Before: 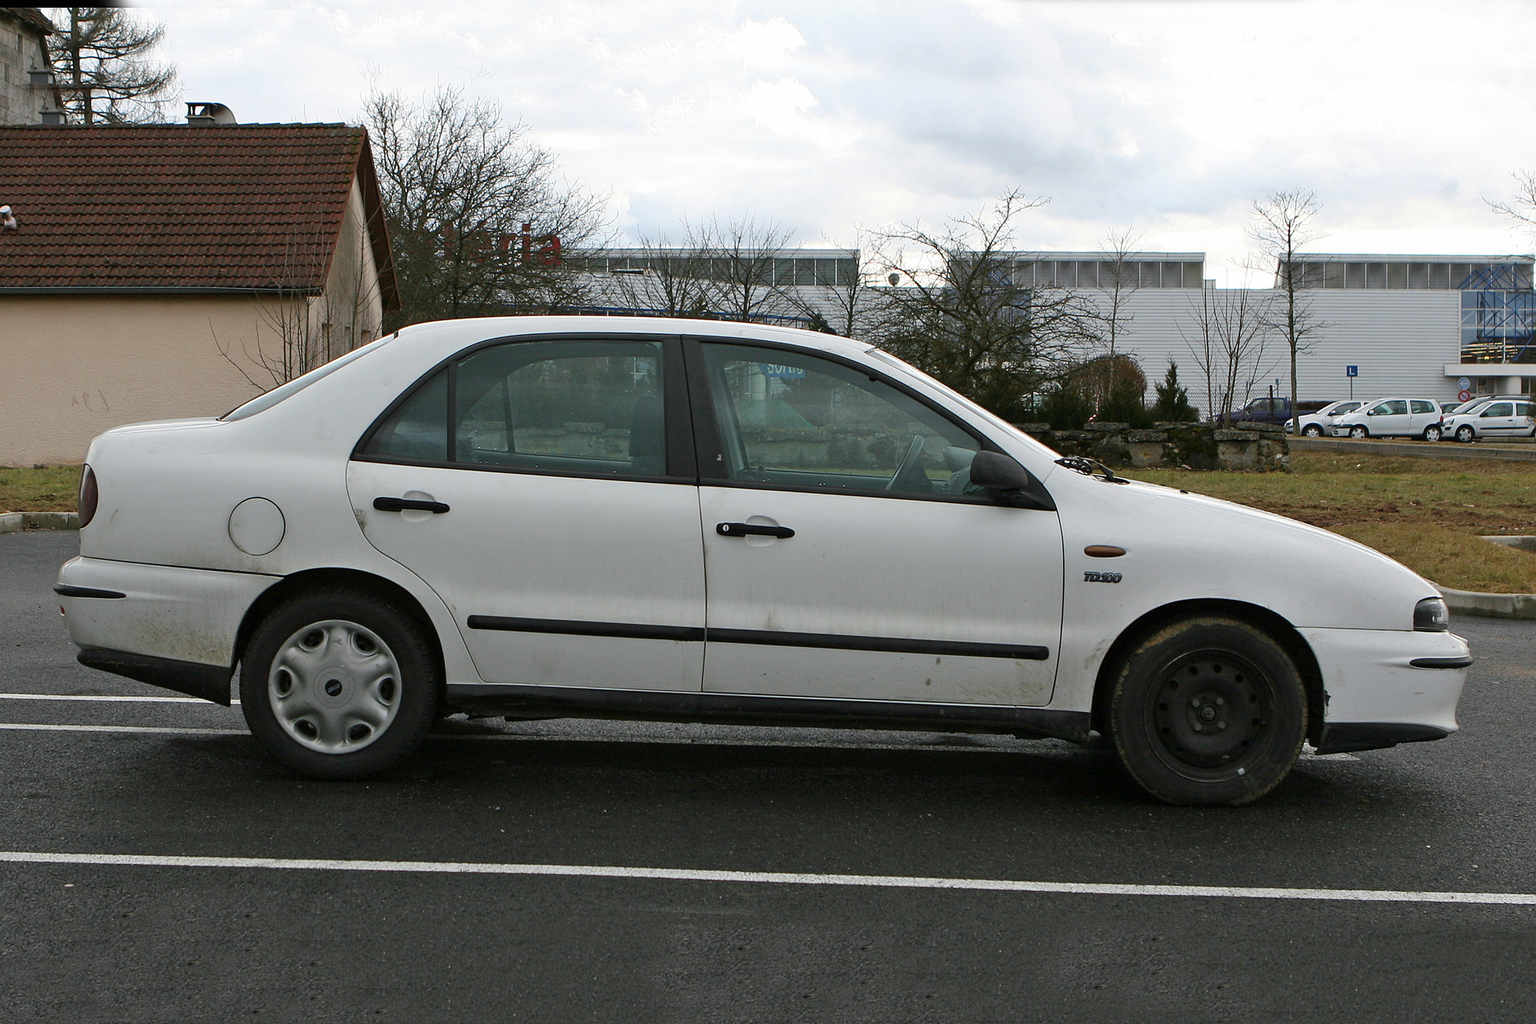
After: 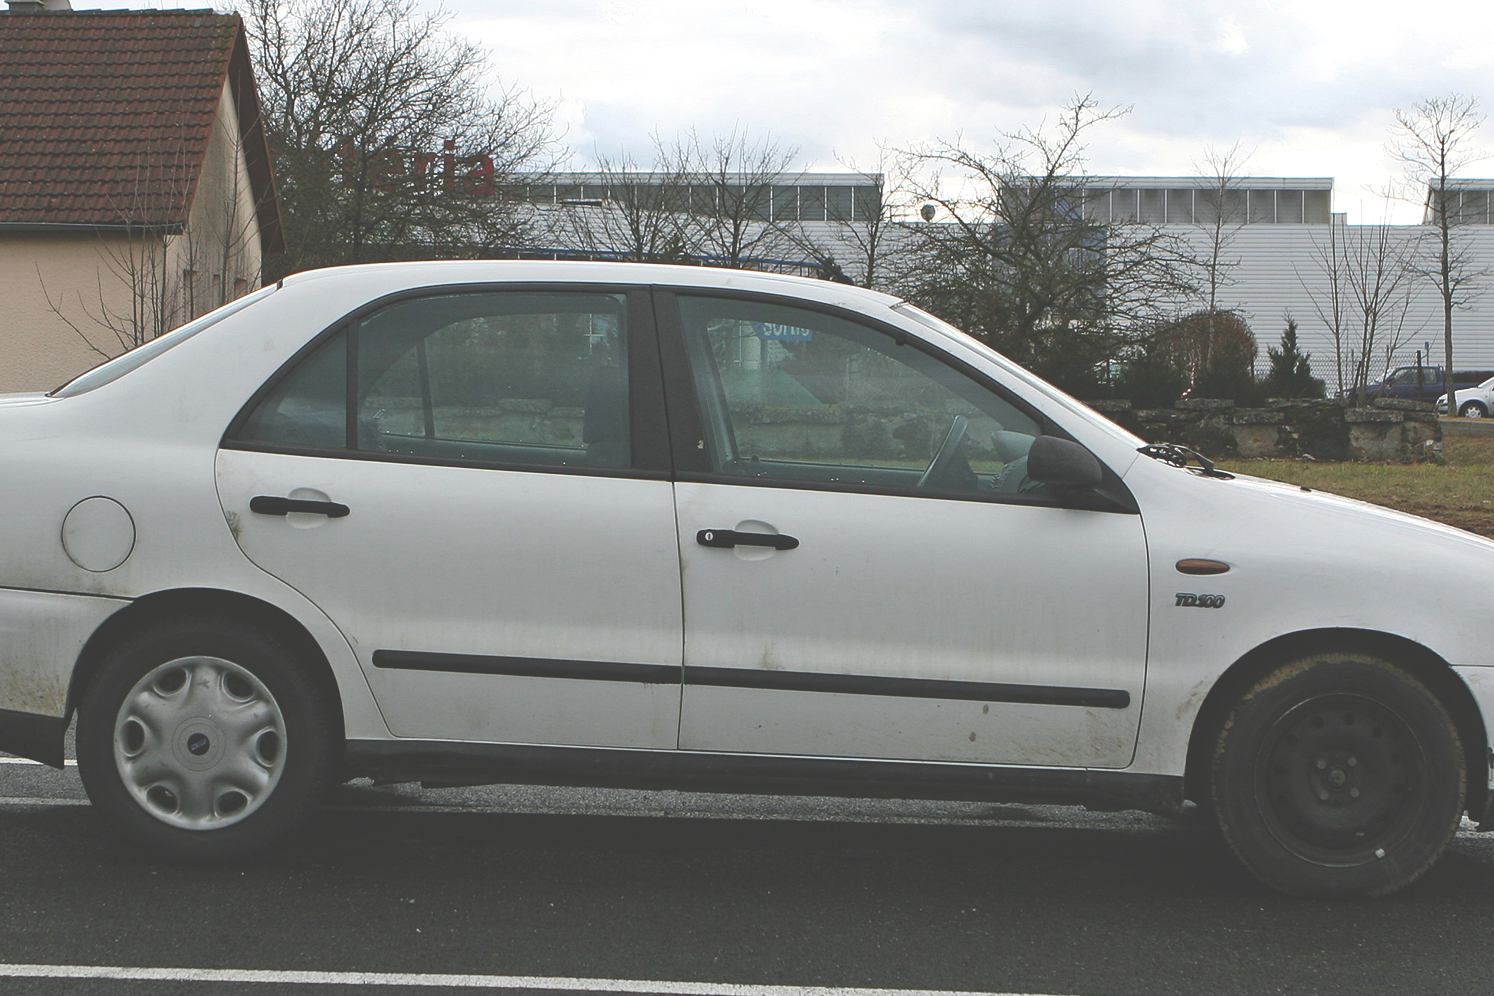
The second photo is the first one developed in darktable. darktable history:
exposure: black level correction -0.041, exposure 0.064 EV, compensate highlight preservation false
crop and rotate: left 11.831%, top 11.346%, right 13.429%, bottom 13.899%
